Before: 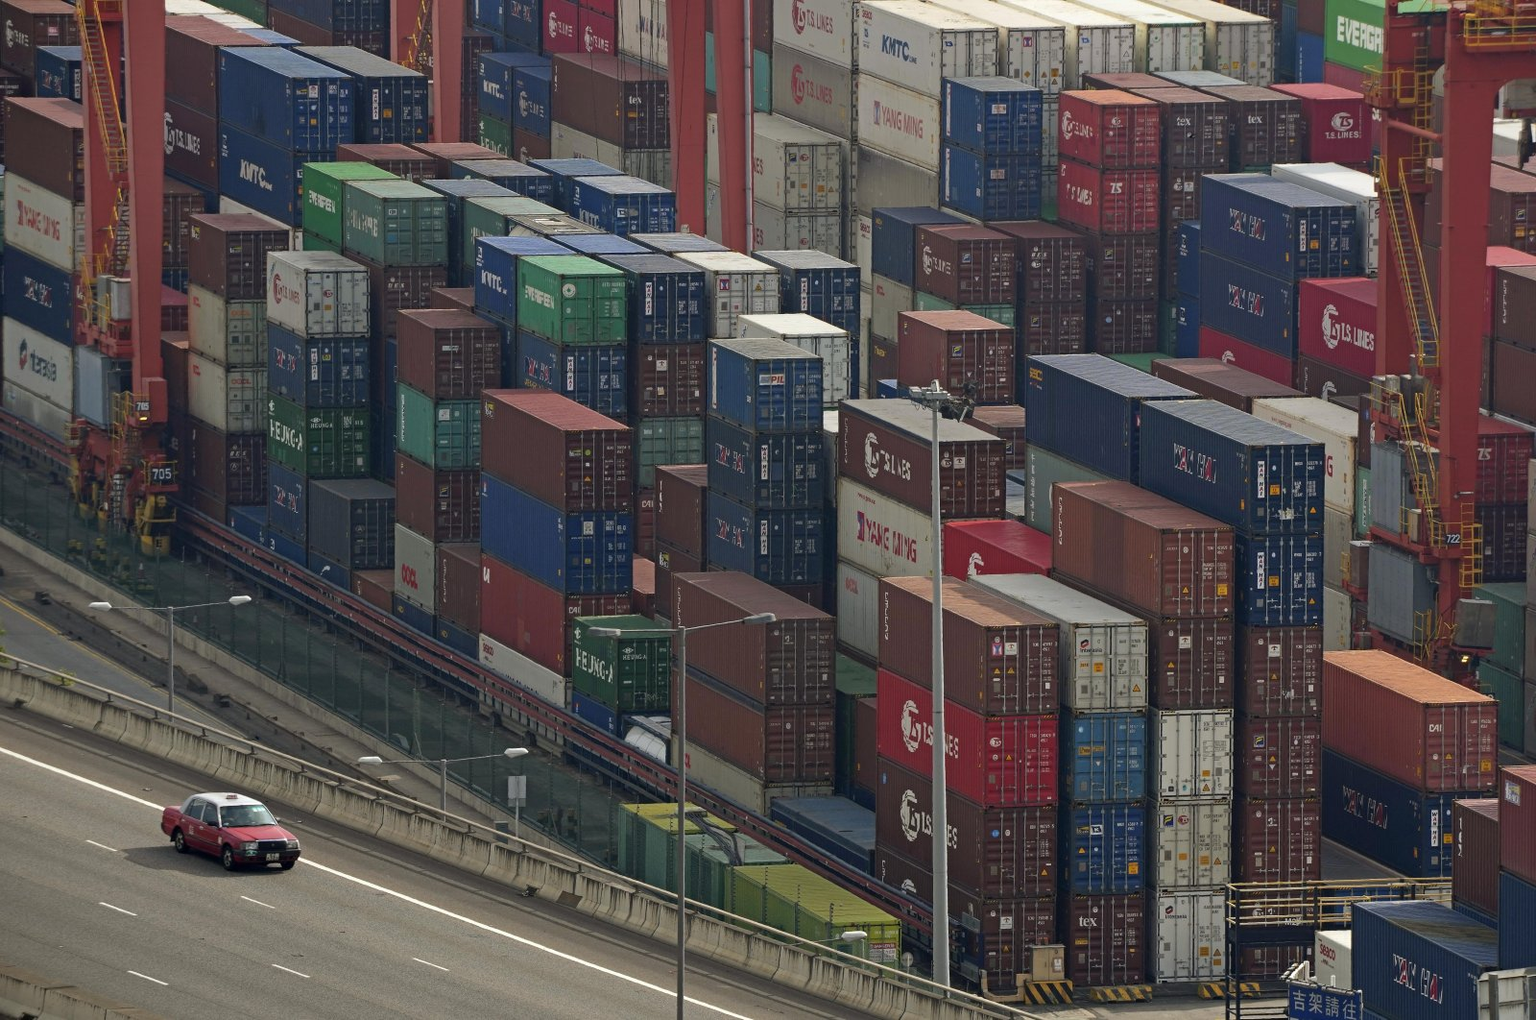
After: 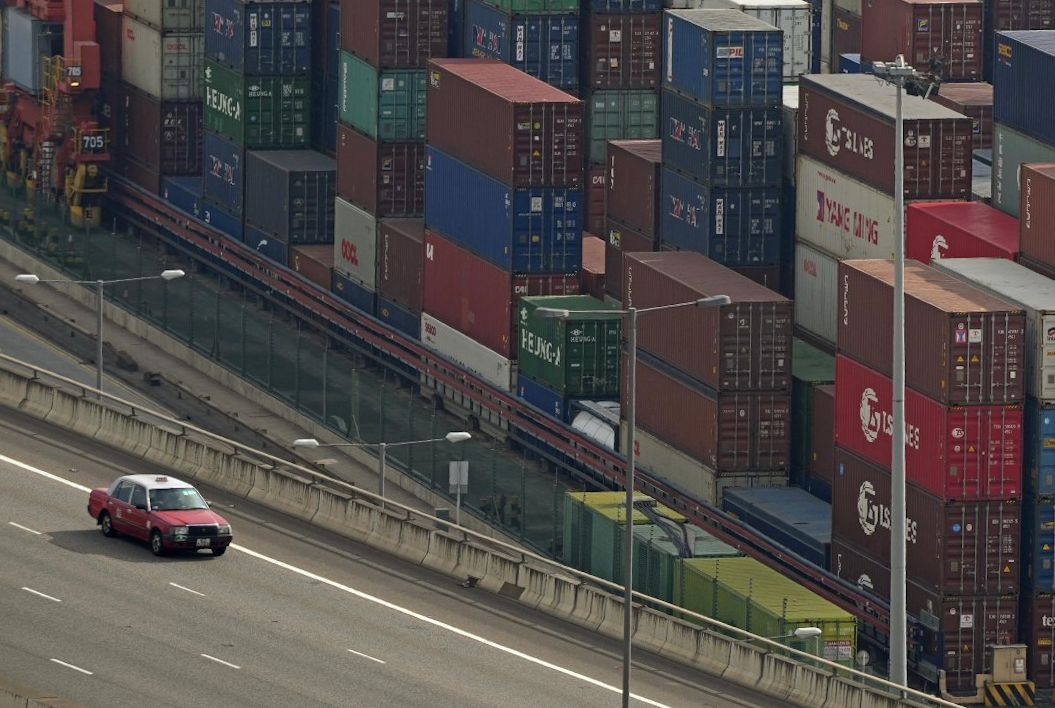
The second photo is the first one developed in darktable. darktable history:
crop and rotate: angle -0.762°, left 3.898%, top 31.981%, right 28.839%
